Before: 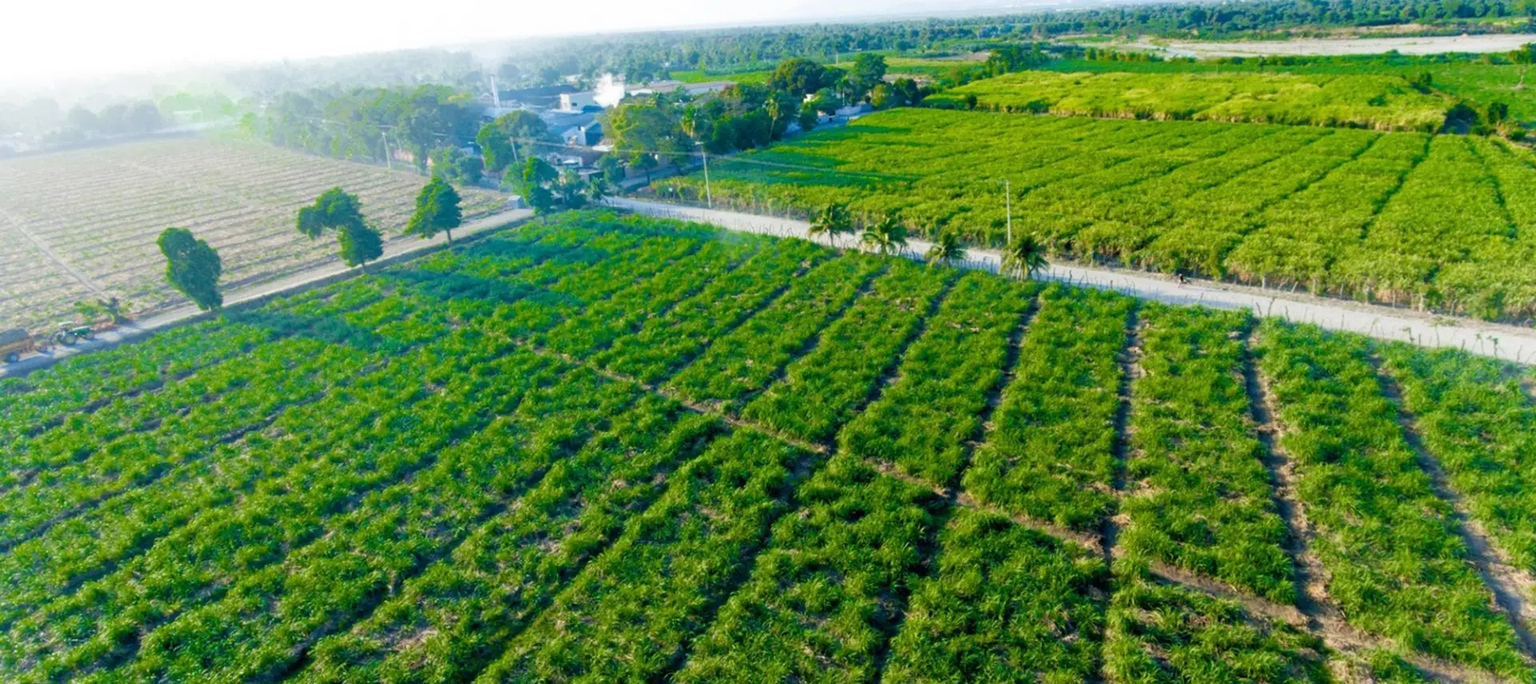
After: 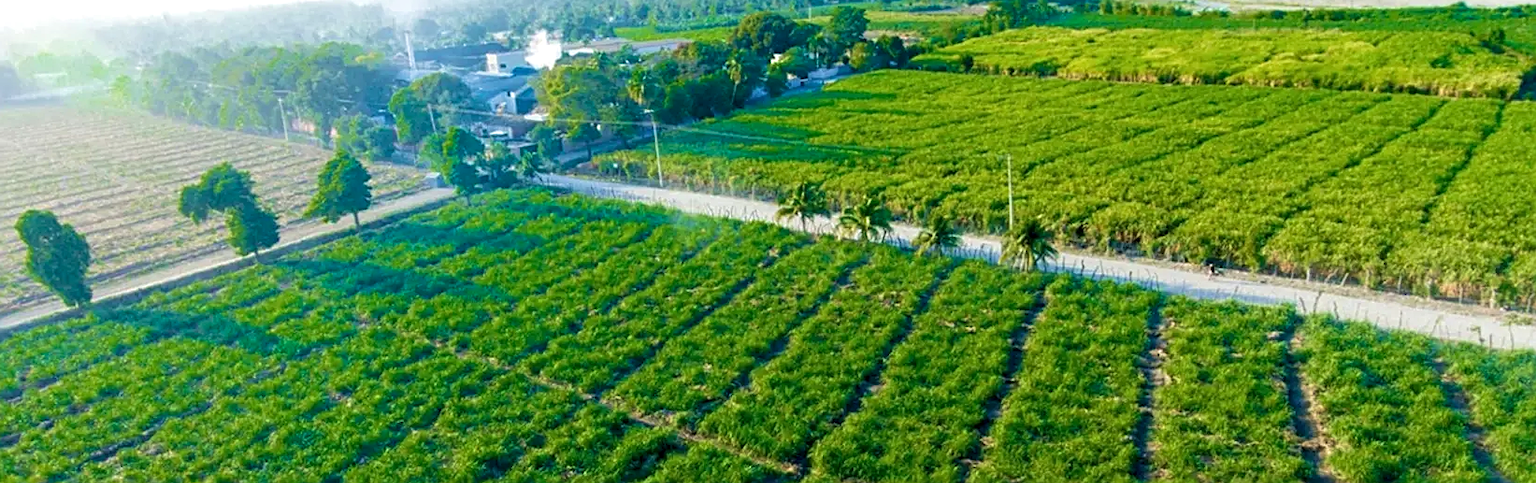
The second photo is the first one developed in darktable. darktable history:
tone equalizer: edges refinement/feathering 500, mask exposure compensation -1.57 EV, preserve details no
local contrast: highlights 107%, shadows 102%, detail 119%, midtone range 0.2
velvia: on, module defaults
crop and rotate: left 9.415%, top 7.086%, right 5.003%, bottom 32.406%
sharpen: on, module defaults
